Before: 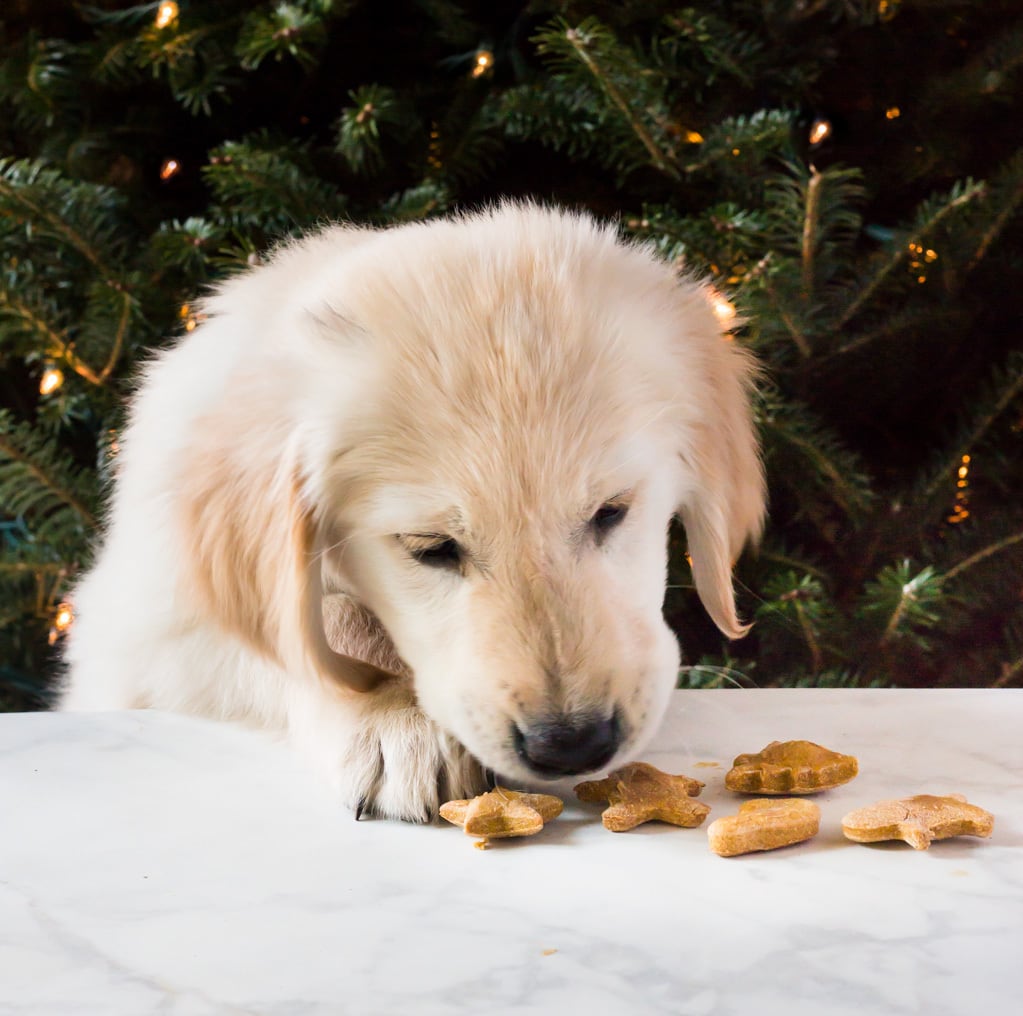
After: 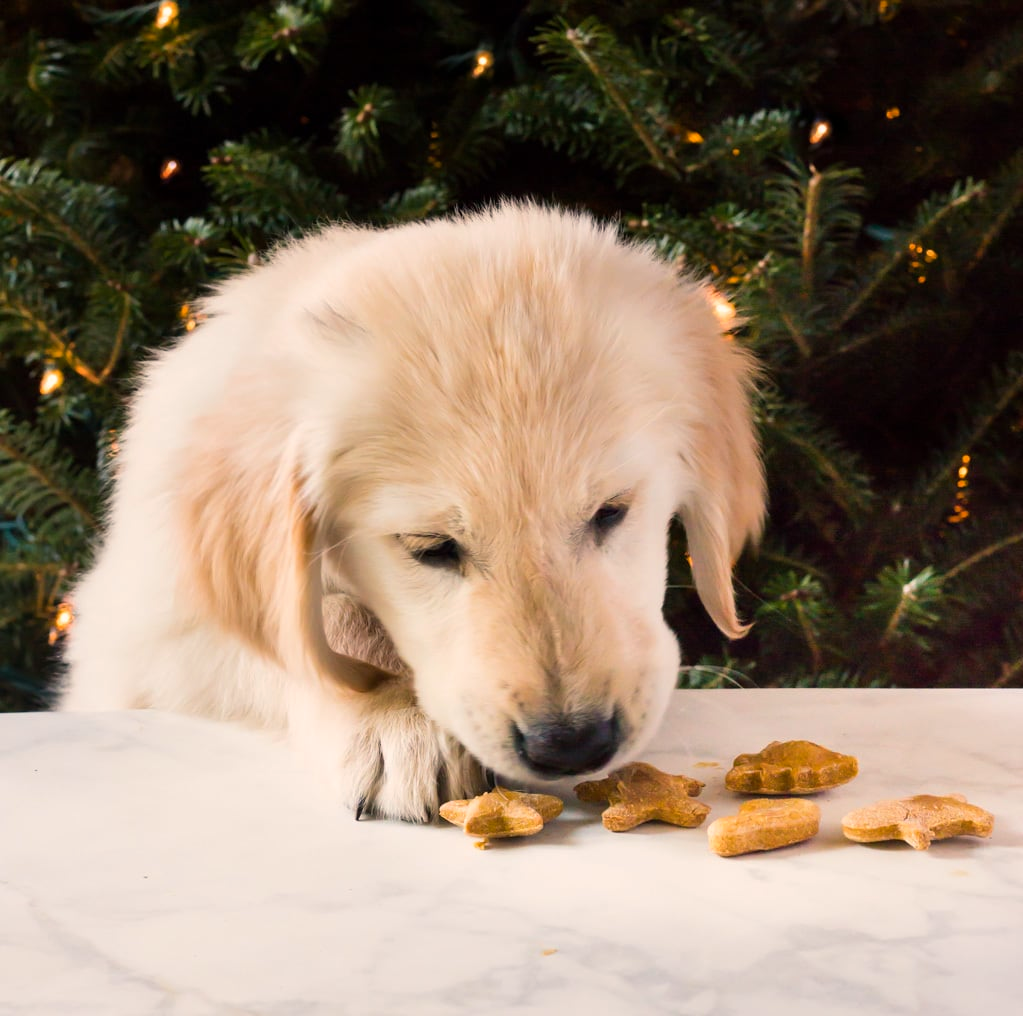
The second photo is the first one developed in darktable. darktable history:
color balance rgb: highlights gain › chroma 2.914%, highlights gain › hue 61.95°, perceptual saturation grading › global saturation 0.866%, global vibrance 20%
